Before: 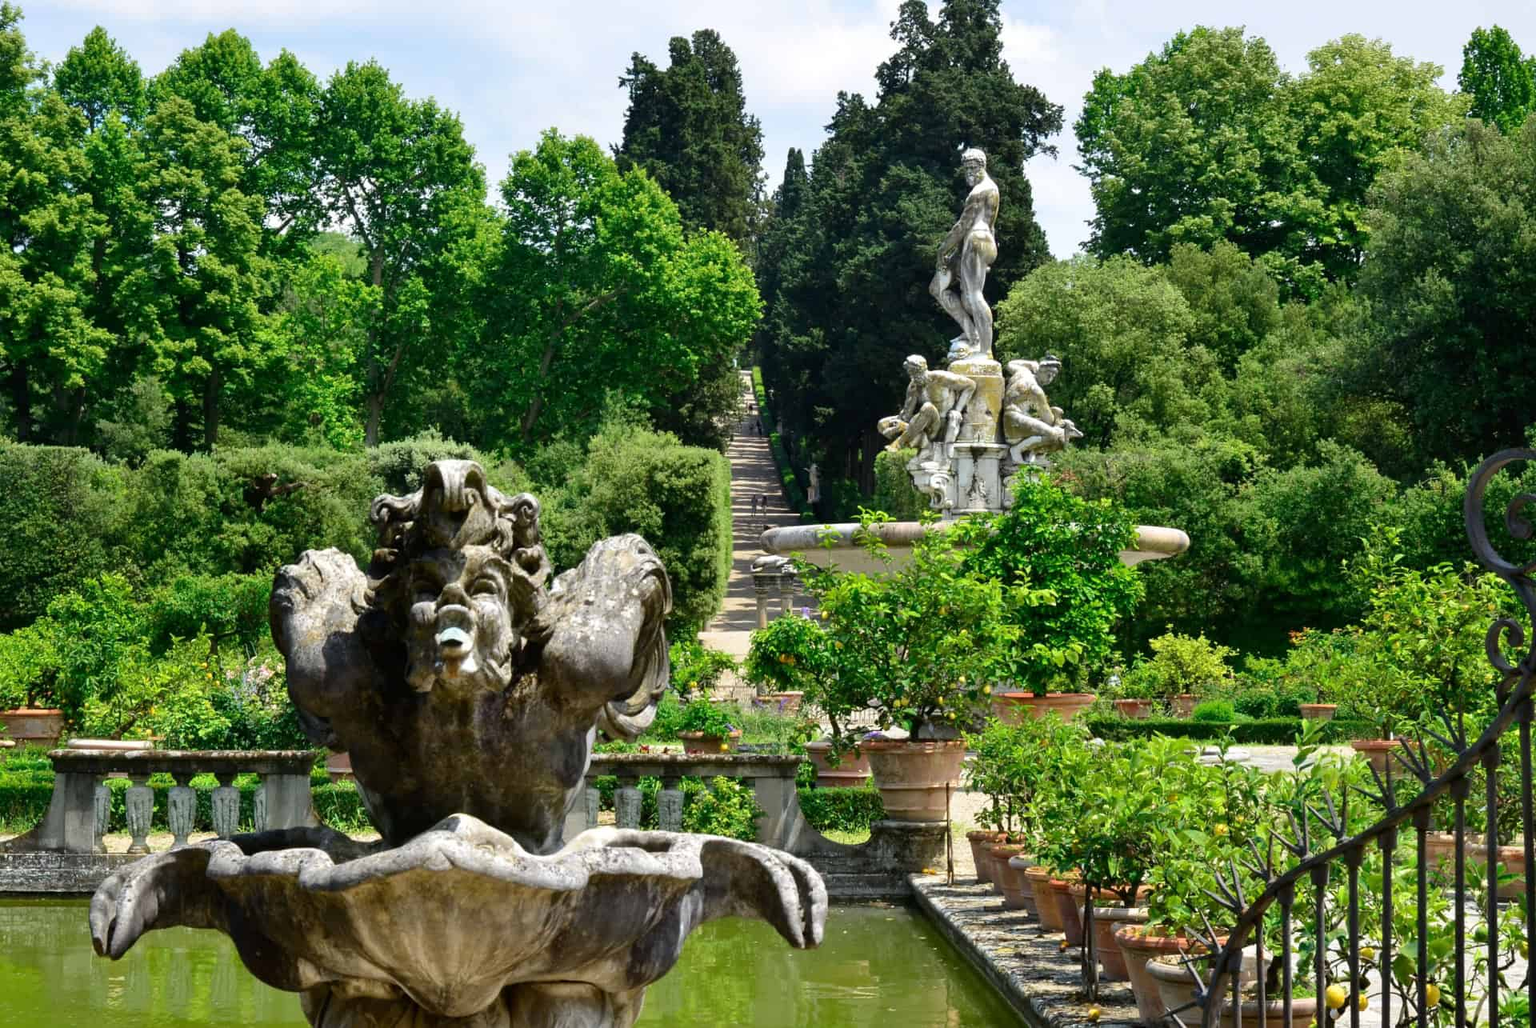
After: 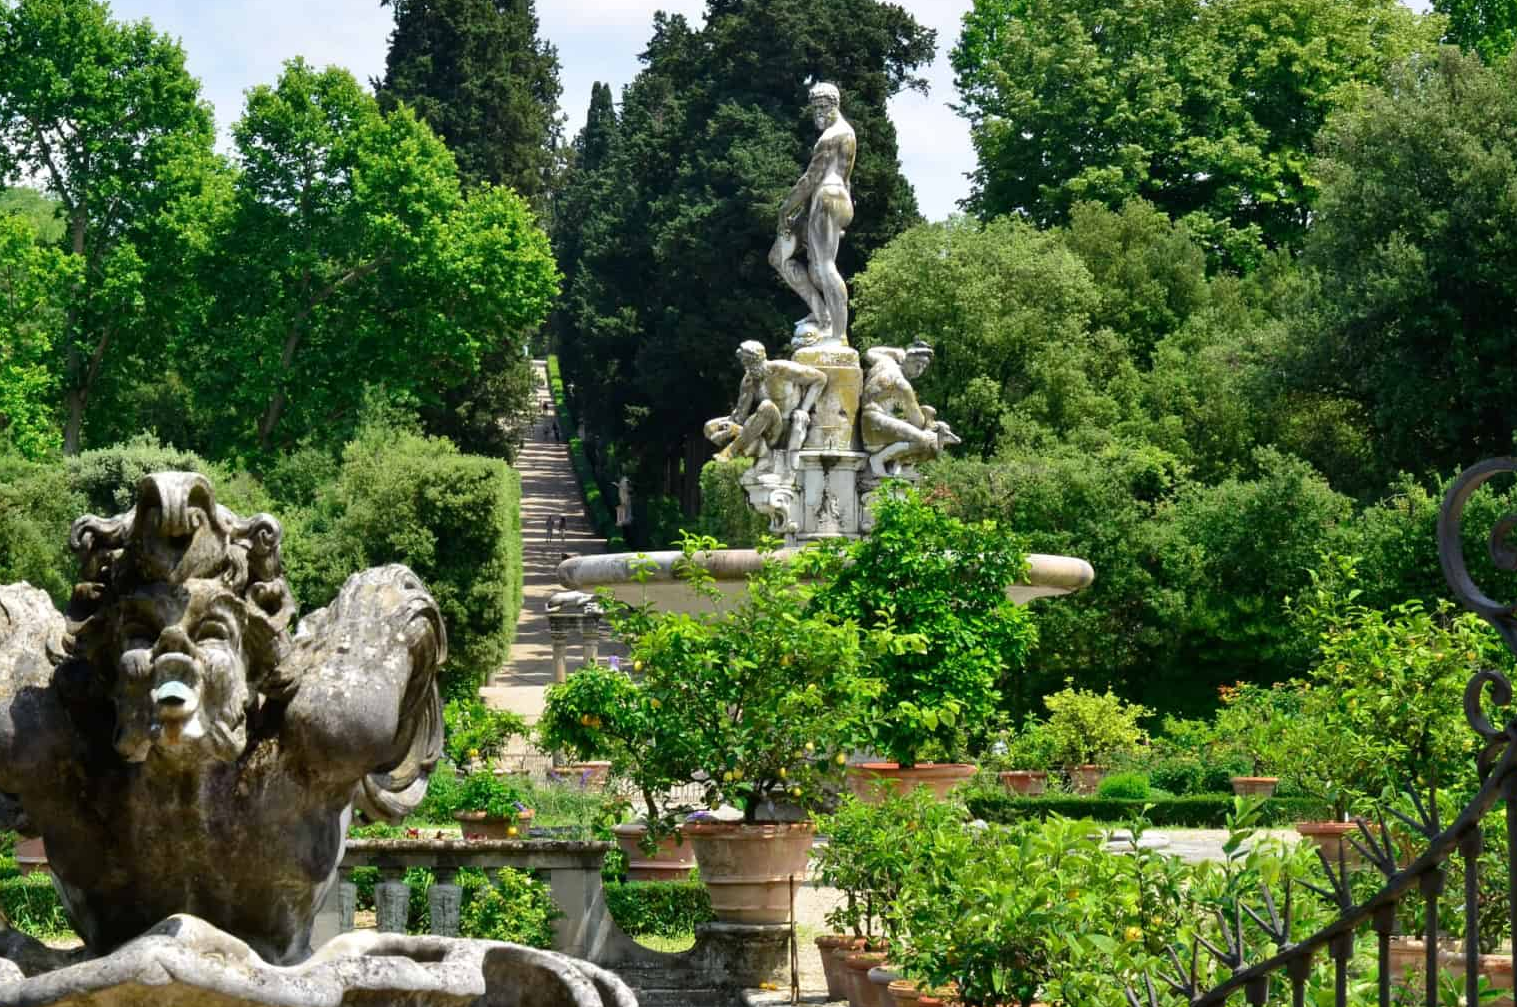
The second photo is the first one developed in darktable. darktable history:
crop and rotate: left 20.487%, top 8.092%, right 0.459%, bottom 13.533%
